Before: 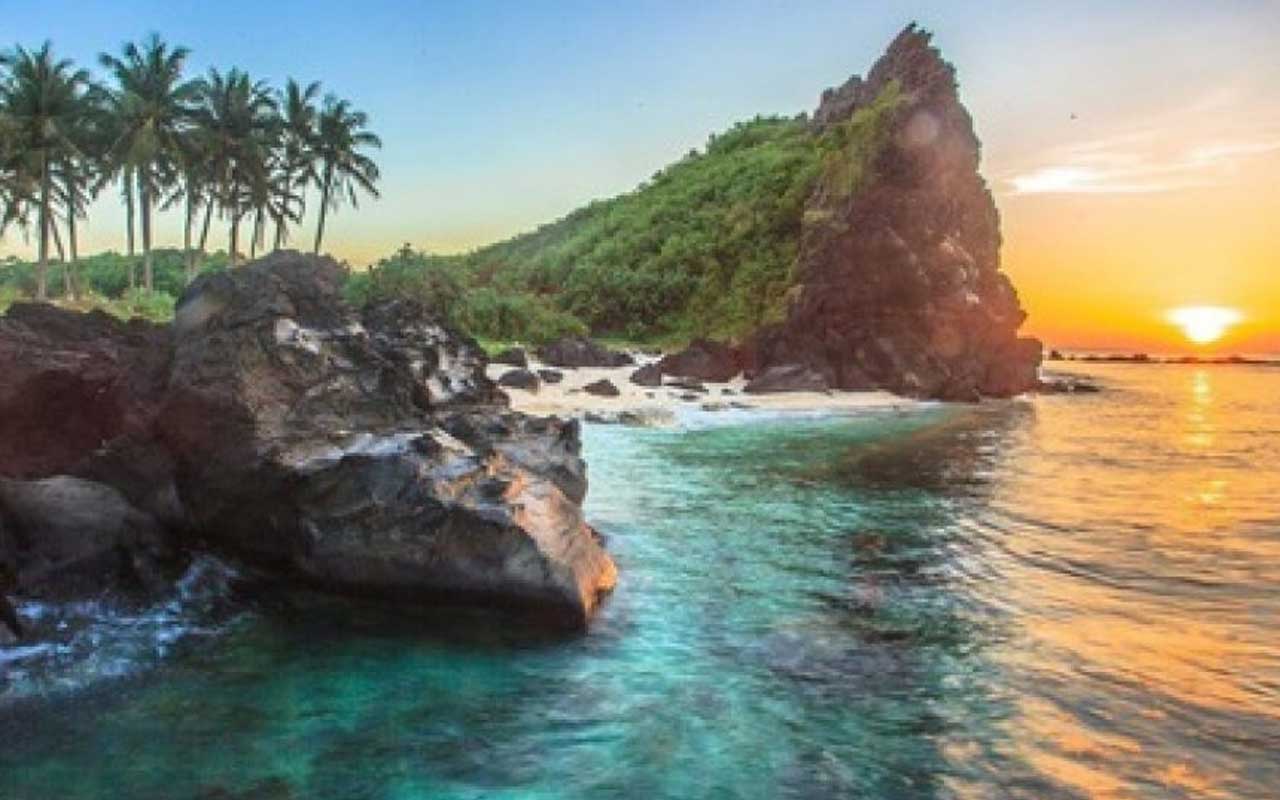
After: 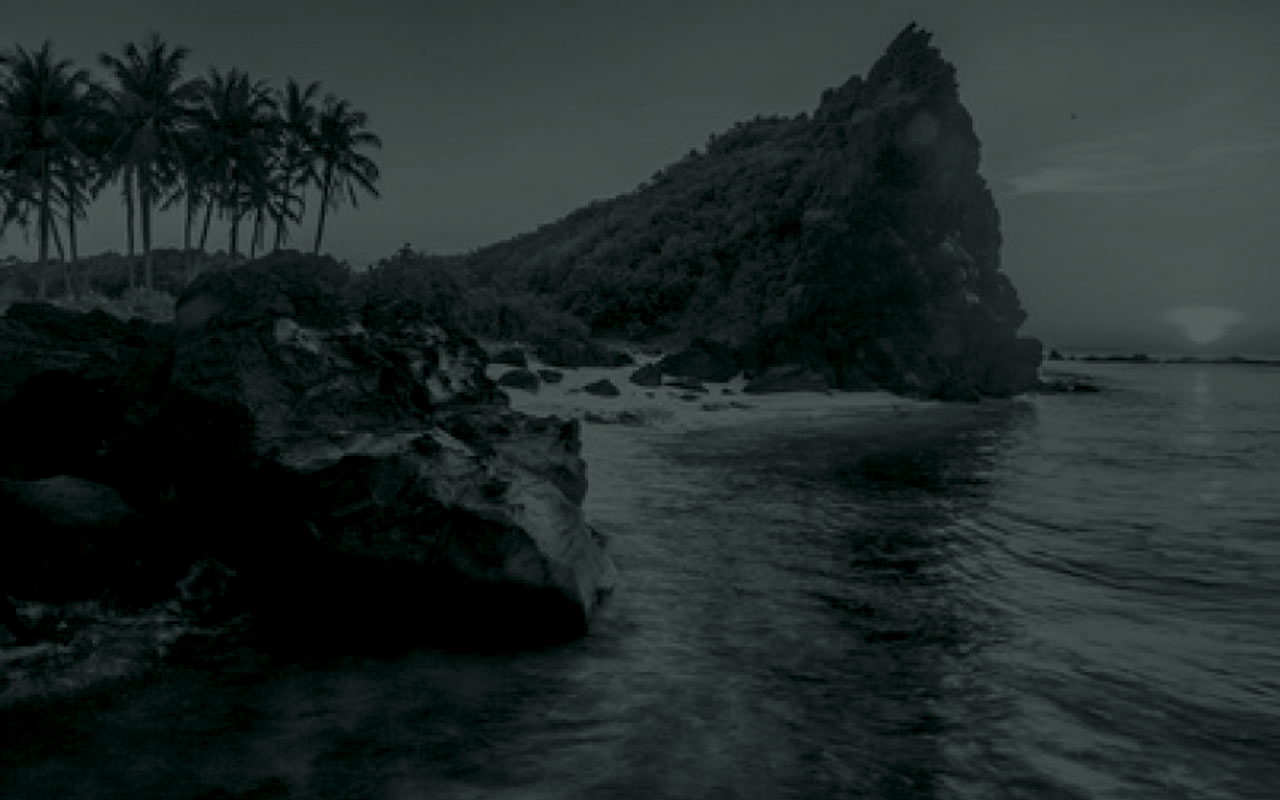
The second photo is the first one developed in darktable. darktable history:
exposure: compensate highlight preservation false
white balance: red 1.045, blue 0.932
colorize: hue 90°, saturation 19%, lightness 1.59%, version 1
